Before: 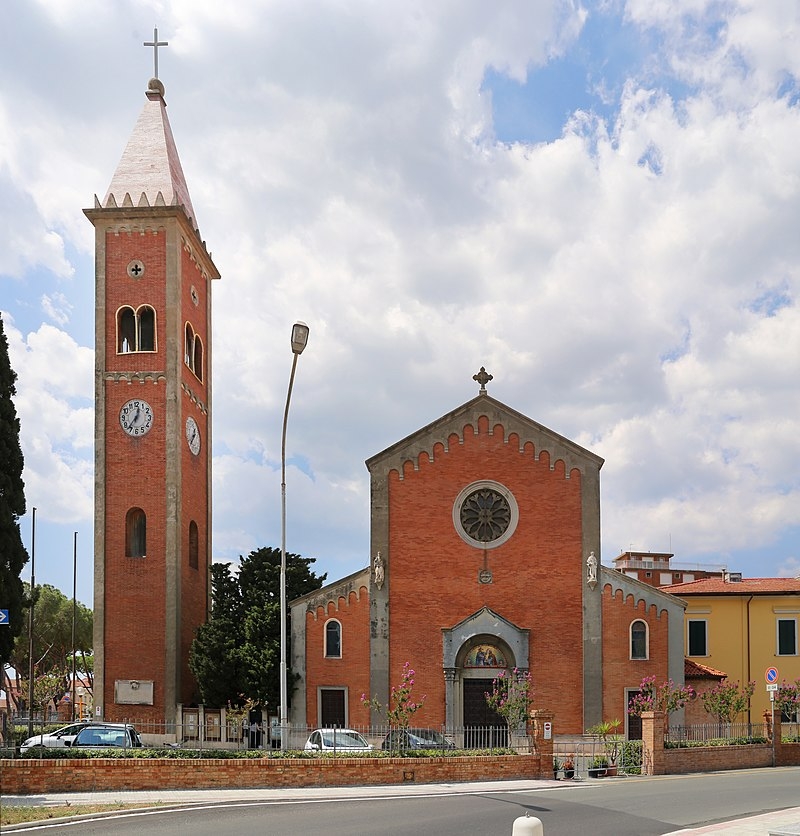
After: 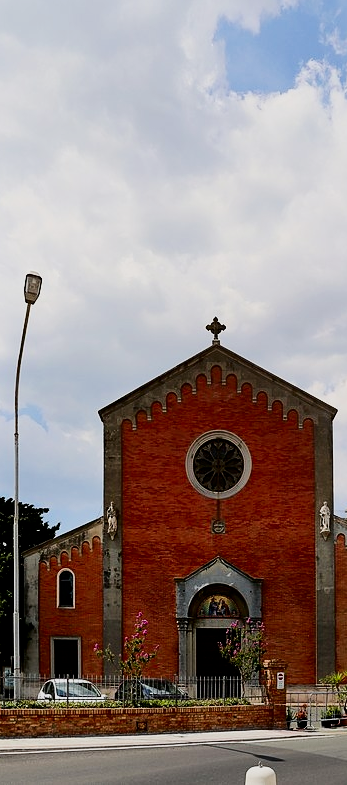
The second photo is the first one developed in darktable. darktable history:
crop: left 33.452%, top 6.025%, right 23.155%
filmic rgb: black relative exposure -5 EV, hardness 2.88, contrast 1.2, highlights saturation mix -30%
white balance: emerald 1
contrast brightness saturation: contrast 0.22, brightness -0.19, saturation 0.24
